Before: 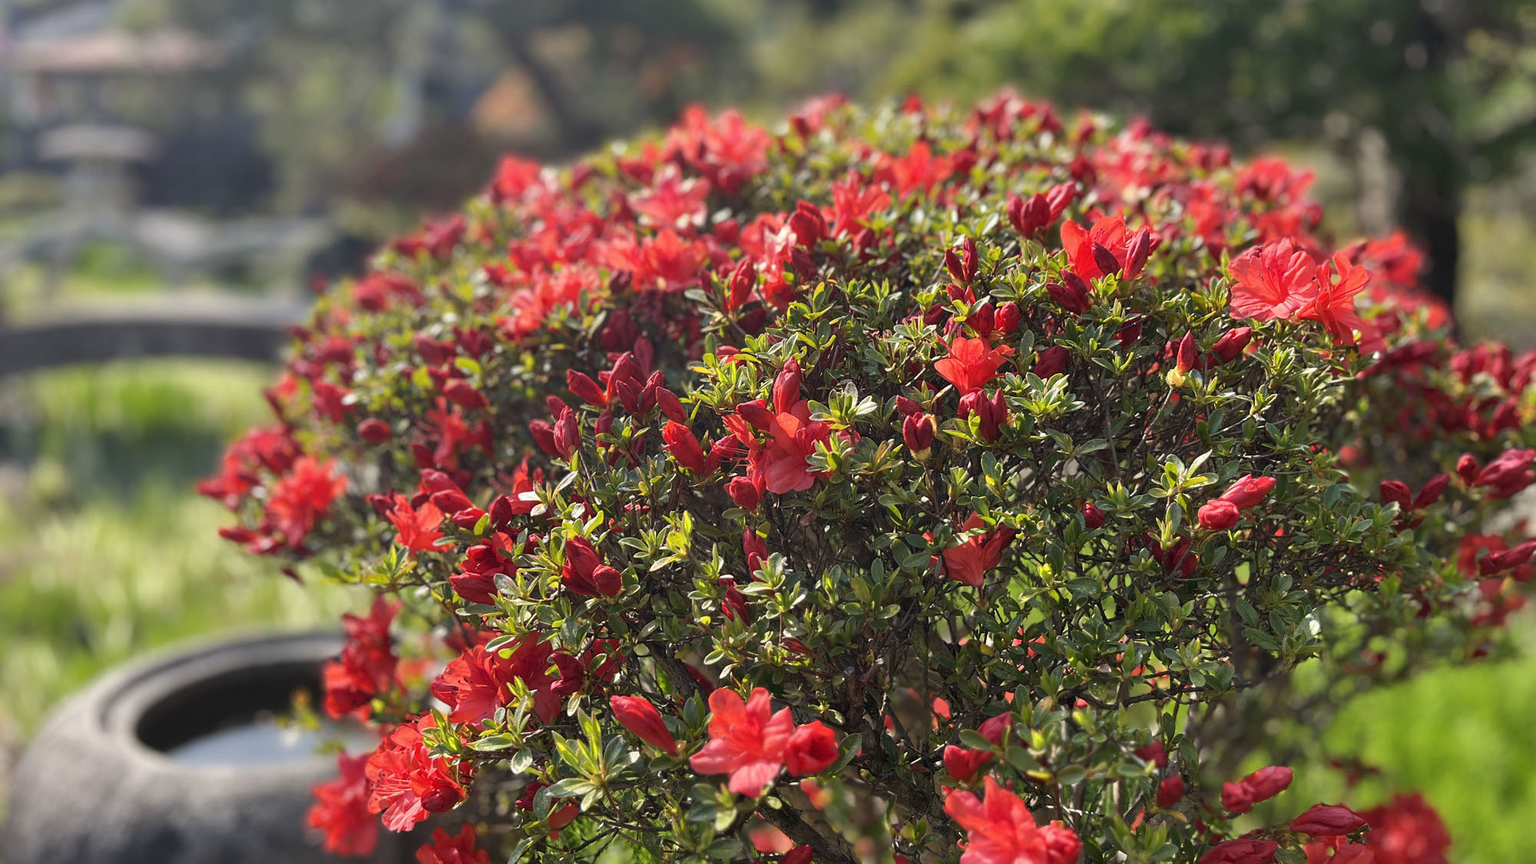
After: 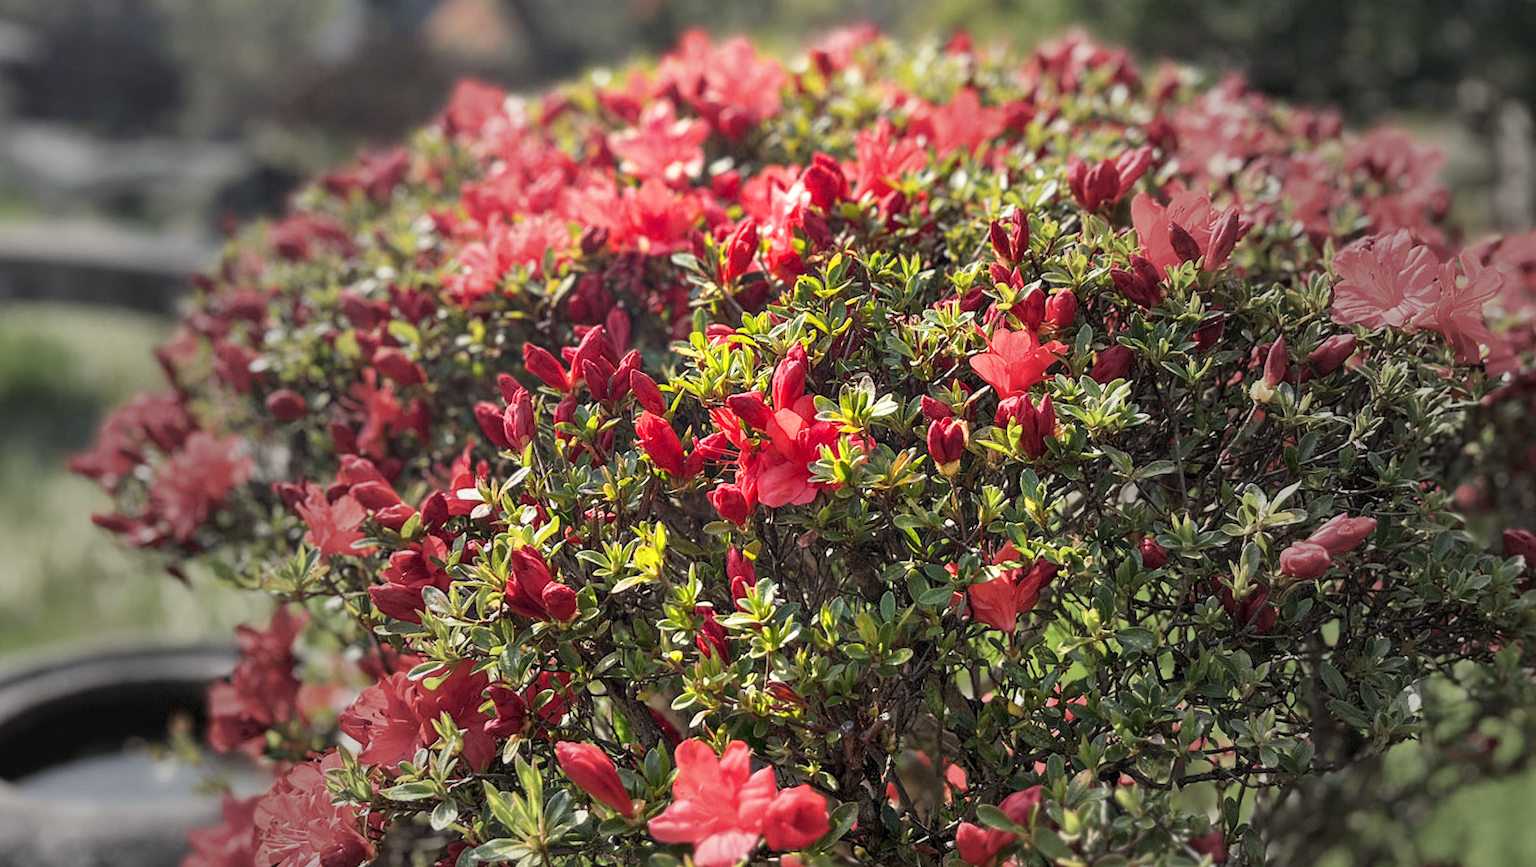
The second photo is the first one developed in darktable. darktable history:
filmic rgb: black relative exposure -14.17 EV, white relative exposure 3.37 EV, hardness 7.91, contrast 0.991
vignetting: fall-off start 16.81%, fall-off radius 99.19%, width/height ratio 0.72, dithering 8-bit output
crop and rotate: angle -2.98°, left 5.364%, top 5.197%, right 4.777%, bottom 4.539%
exposure: exposure 0.663 EV, compensate highlight preservation false
local contrast: highlights 25%, shadows 74%, midtone range 0.745
